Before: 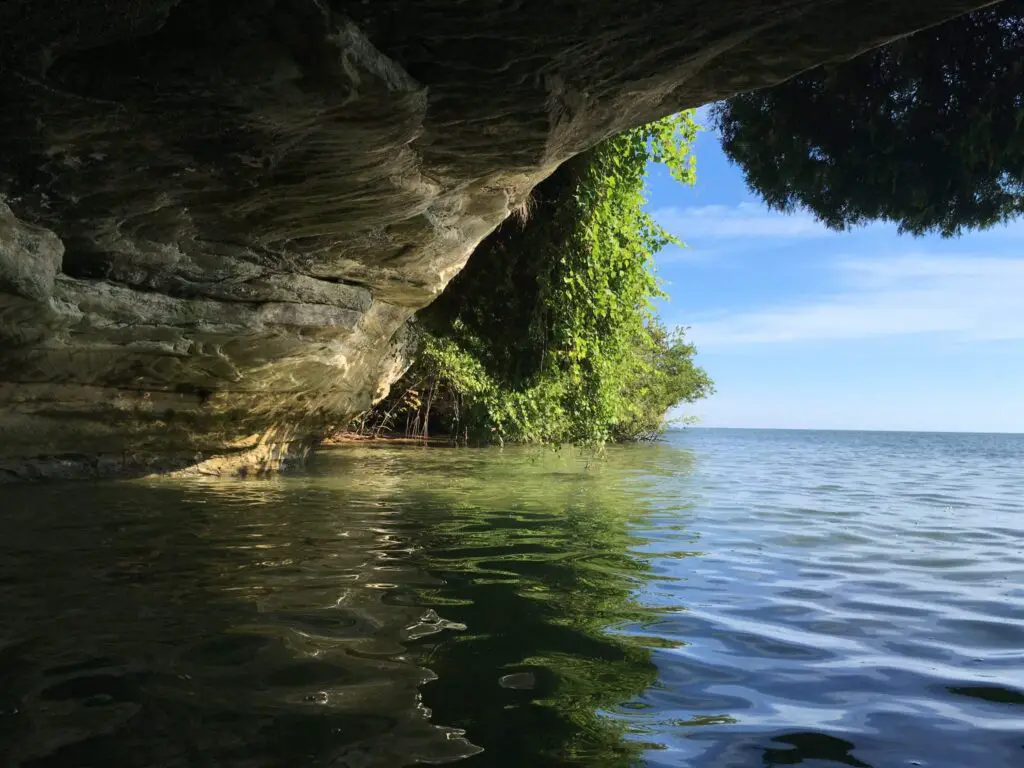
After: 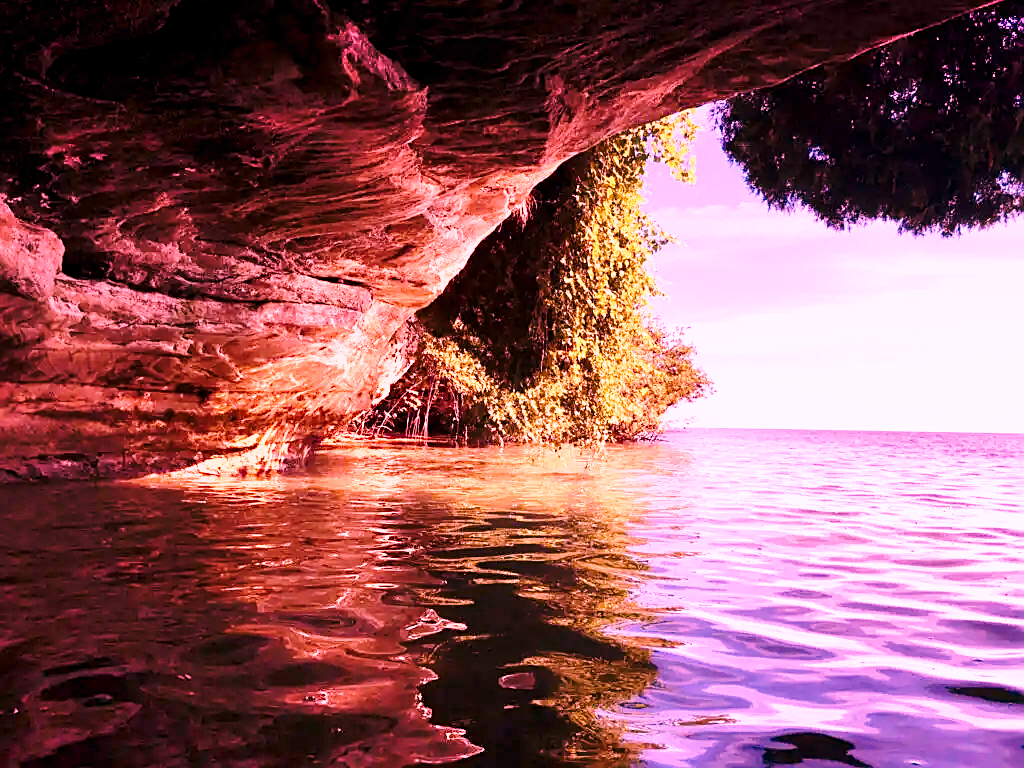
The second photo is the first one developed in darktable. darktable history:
sharpen: on, module defaults
base curve: curves: ch0 [(0, 0) (0.028, 0.03) (0.121, 0.232) (0.46, 0.748) (0.859, 0.968) (1, 1)], preserve colors none
shadows and highlights: low approximation 0.01, soften with gaussian
exposure: black level correction 0.005, exposure 0.014 EV, compensate highlight preservation false
white balance: red 2.322, blue 1.435
graduated density: on, module defaults
